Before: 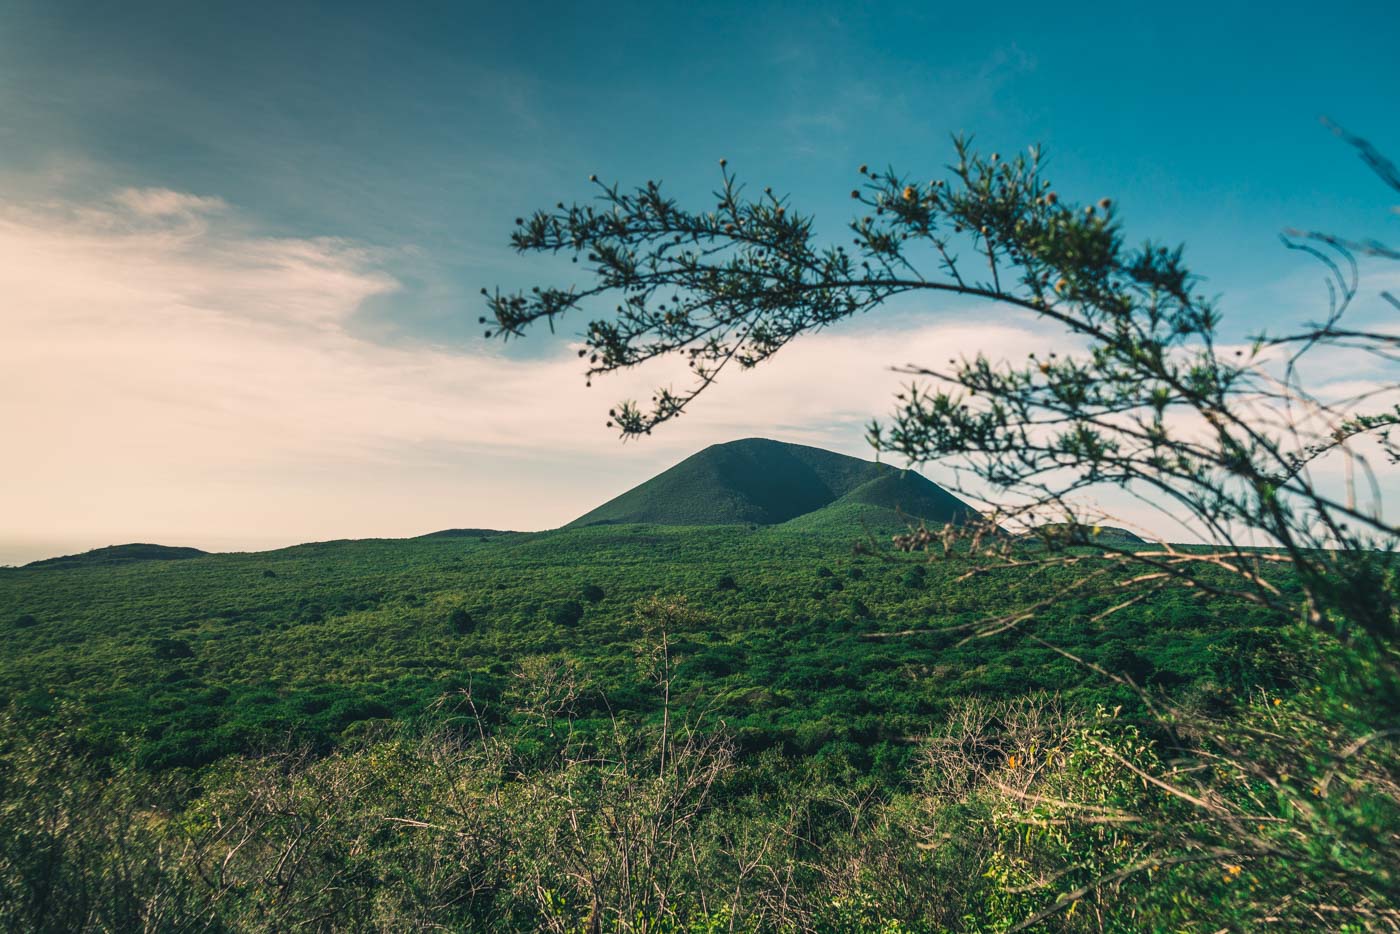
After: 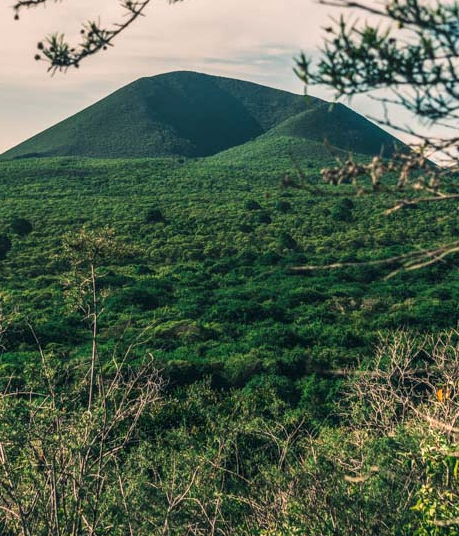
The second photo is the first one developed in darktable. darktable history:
local contrast: on, module defaults
crop: left 40.877%, top 39.369%, right 25.931%, bottom 3.137%
